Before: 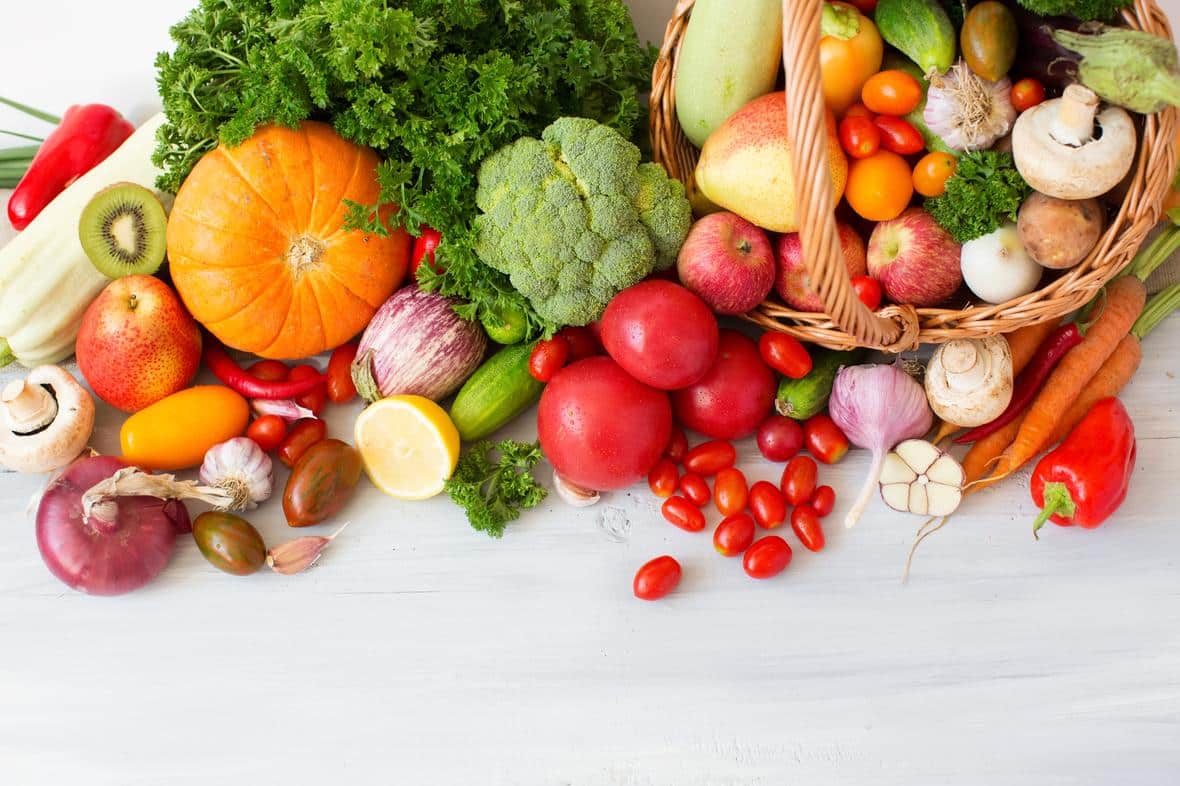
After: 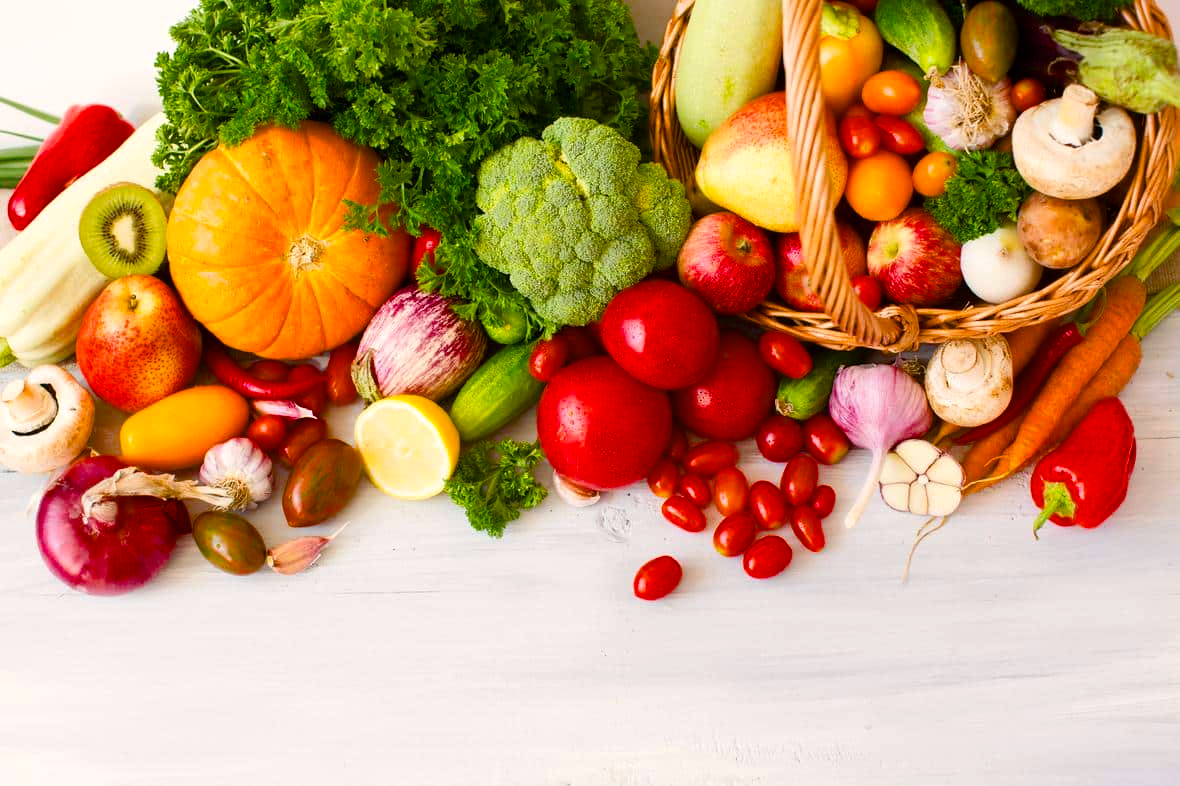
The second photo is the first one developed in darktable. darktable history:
color balance rgb: highlights gain › chroma 1.67%, highlights gain › hue 56.12°, linear chroma grading › global chroma 25.157%, perceptual saturation grading › global saturation 9.312%, perceptual saturation grading › highlights -12.819%, perceptual saturation grading › mid-tones 14.623%, perceptual saturation grading › shadows 22.053%, saturation formula JzAzBz (2021)
exposure: exposure 0.077 EV, compensate exposure bias true, compensate highlight preservation false
